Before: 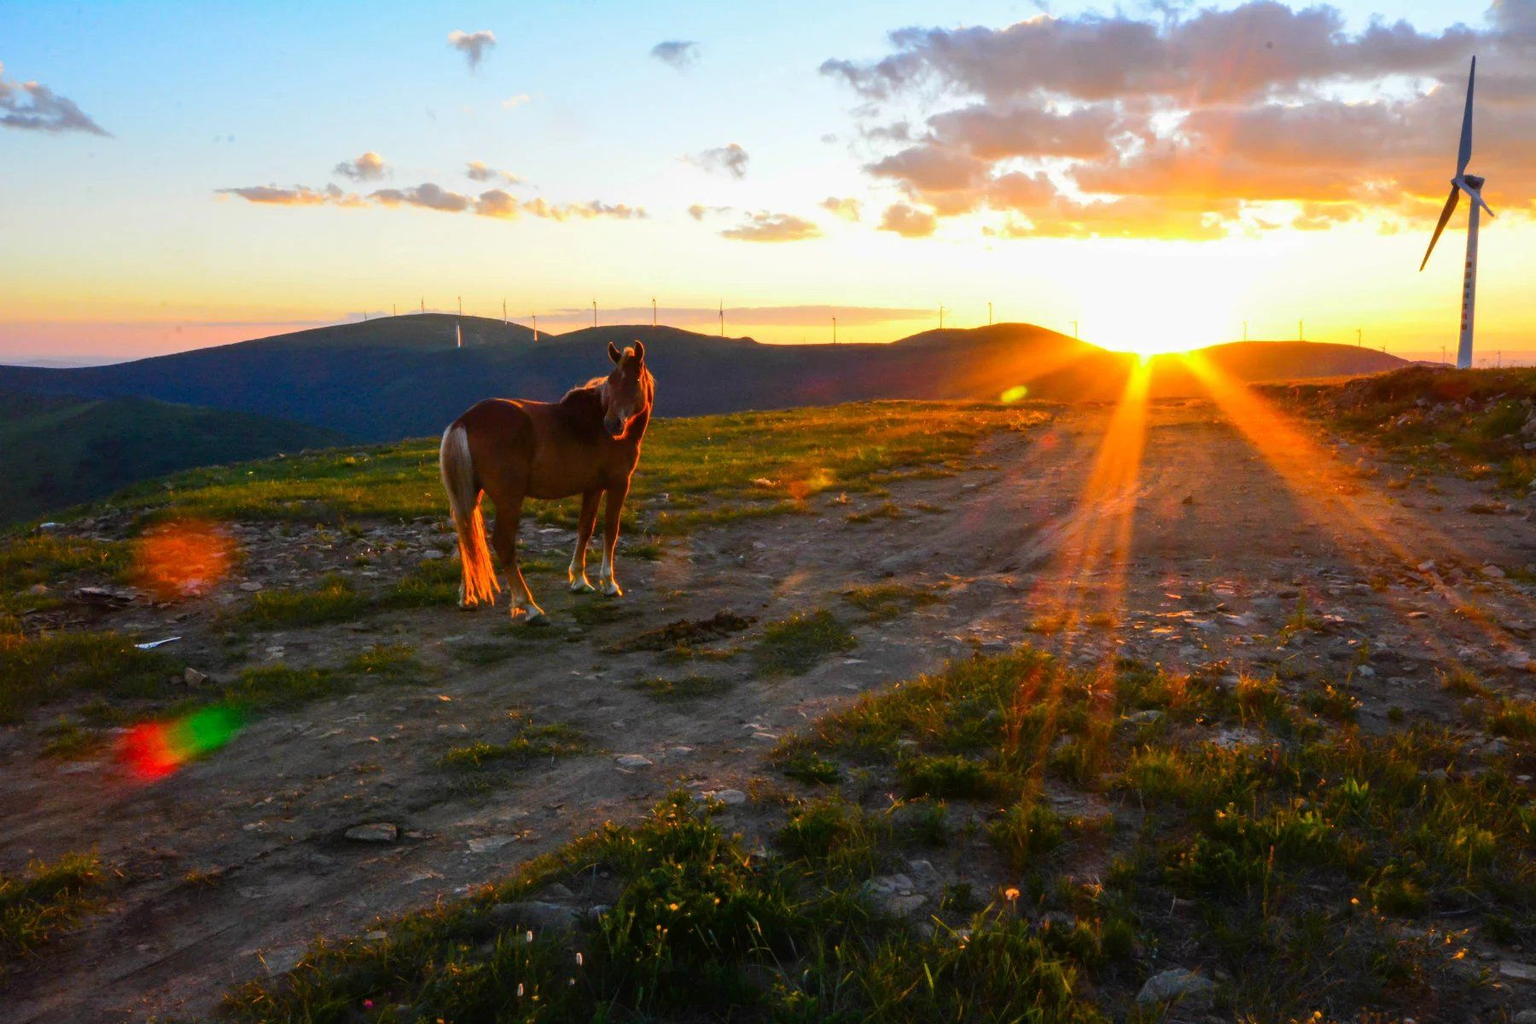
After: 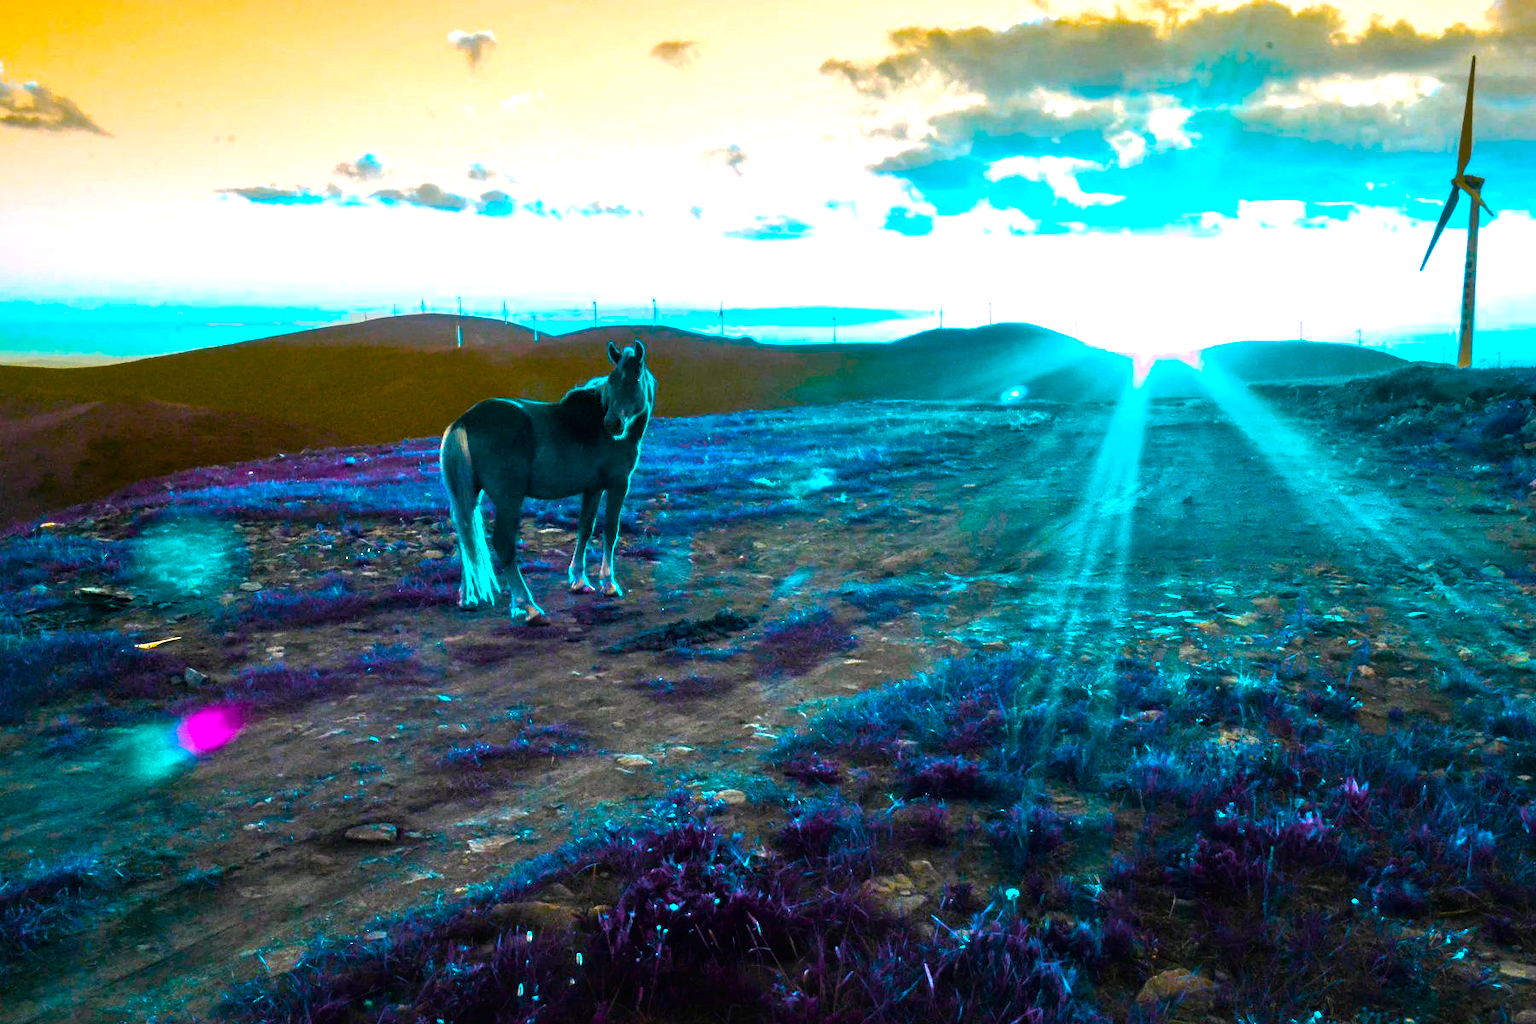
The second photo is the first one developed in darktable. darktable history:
local contrast: mode bilateral grid, contrast 16, coarseness 37, detail 104%, midtone range 0.2
tone equalizer: -7 EV 0.161 EV, -6 EV 0.606 EV, -5 EV 1.14 EV, -4 EV 1.32 EV, -3 EV 1.15 EV, -2 EV 0.6 EV, -1 EV 0.168 EV, mask exposure compensation -0.492 EV
color balance rgb: highlights gain › chroma 3.07%, highlights gain › hue 78.4°, perceptual saturation grading › global saturation 34.206%, hue shift 179.76°, perceptual brilliance grading › highlights 14.573%, perceptual brilliance grading › mid-tones -6.691%, perceptual brilliance grading › shadows -27.446%, global vibrance 49.842%, contrast 0.459%
